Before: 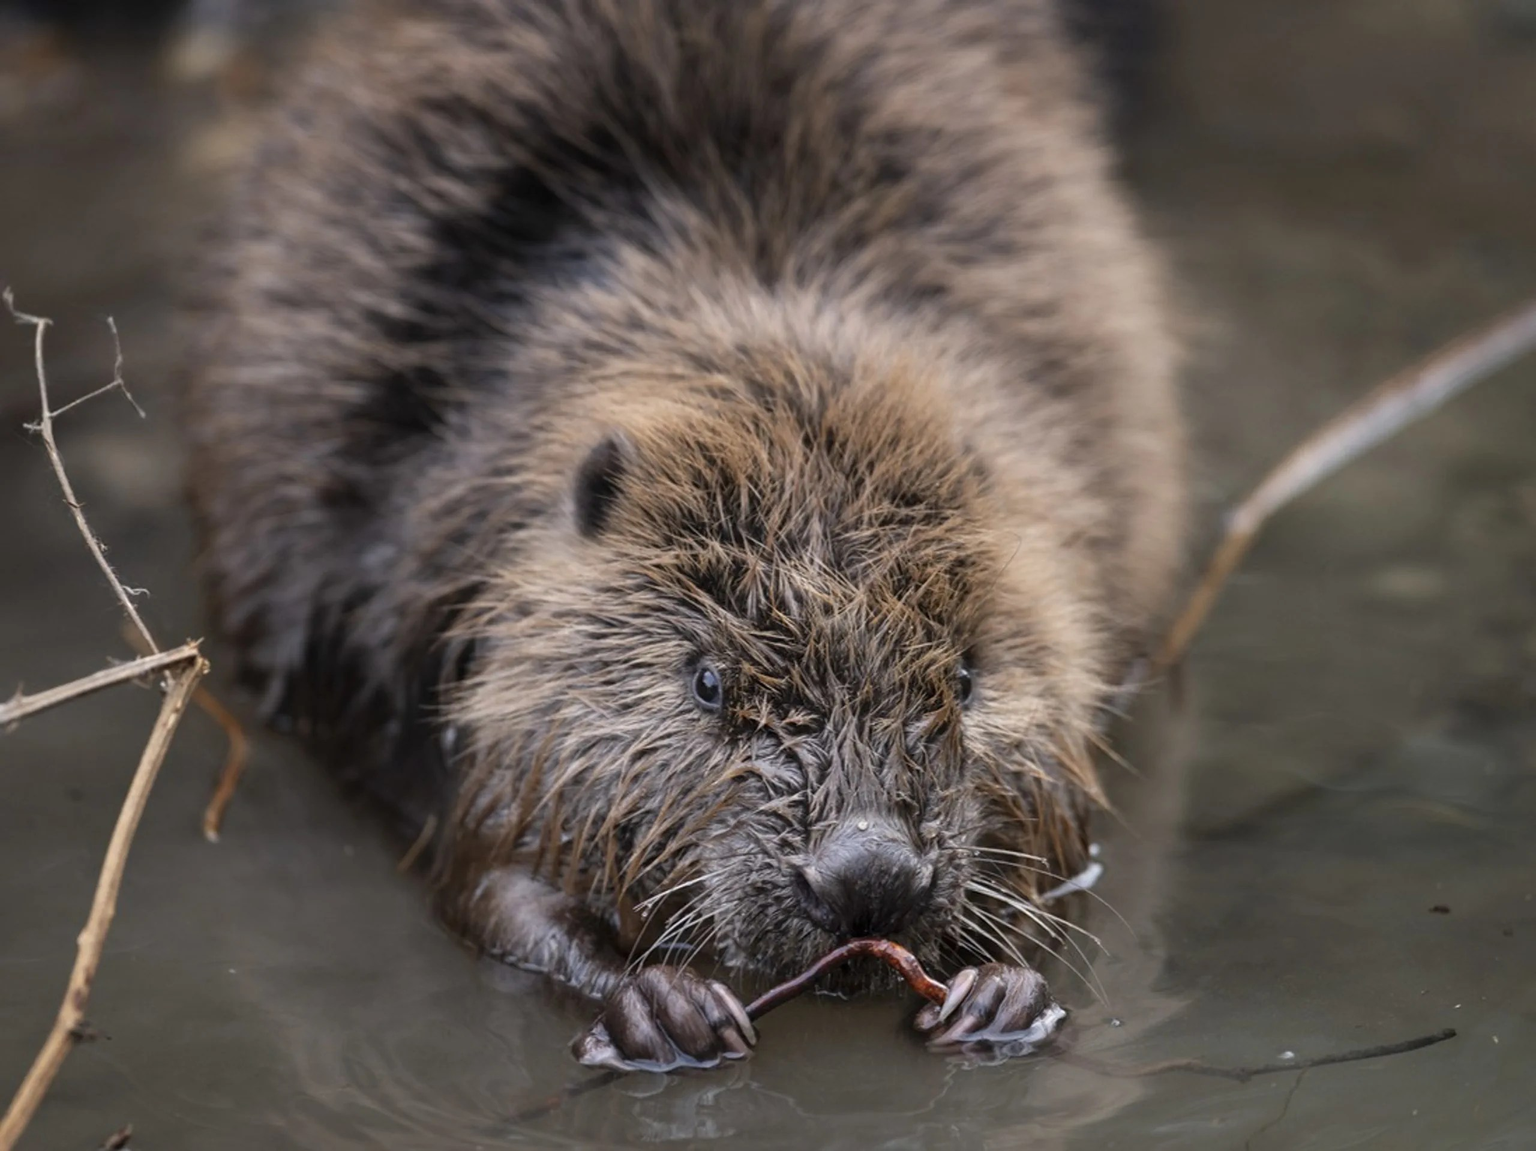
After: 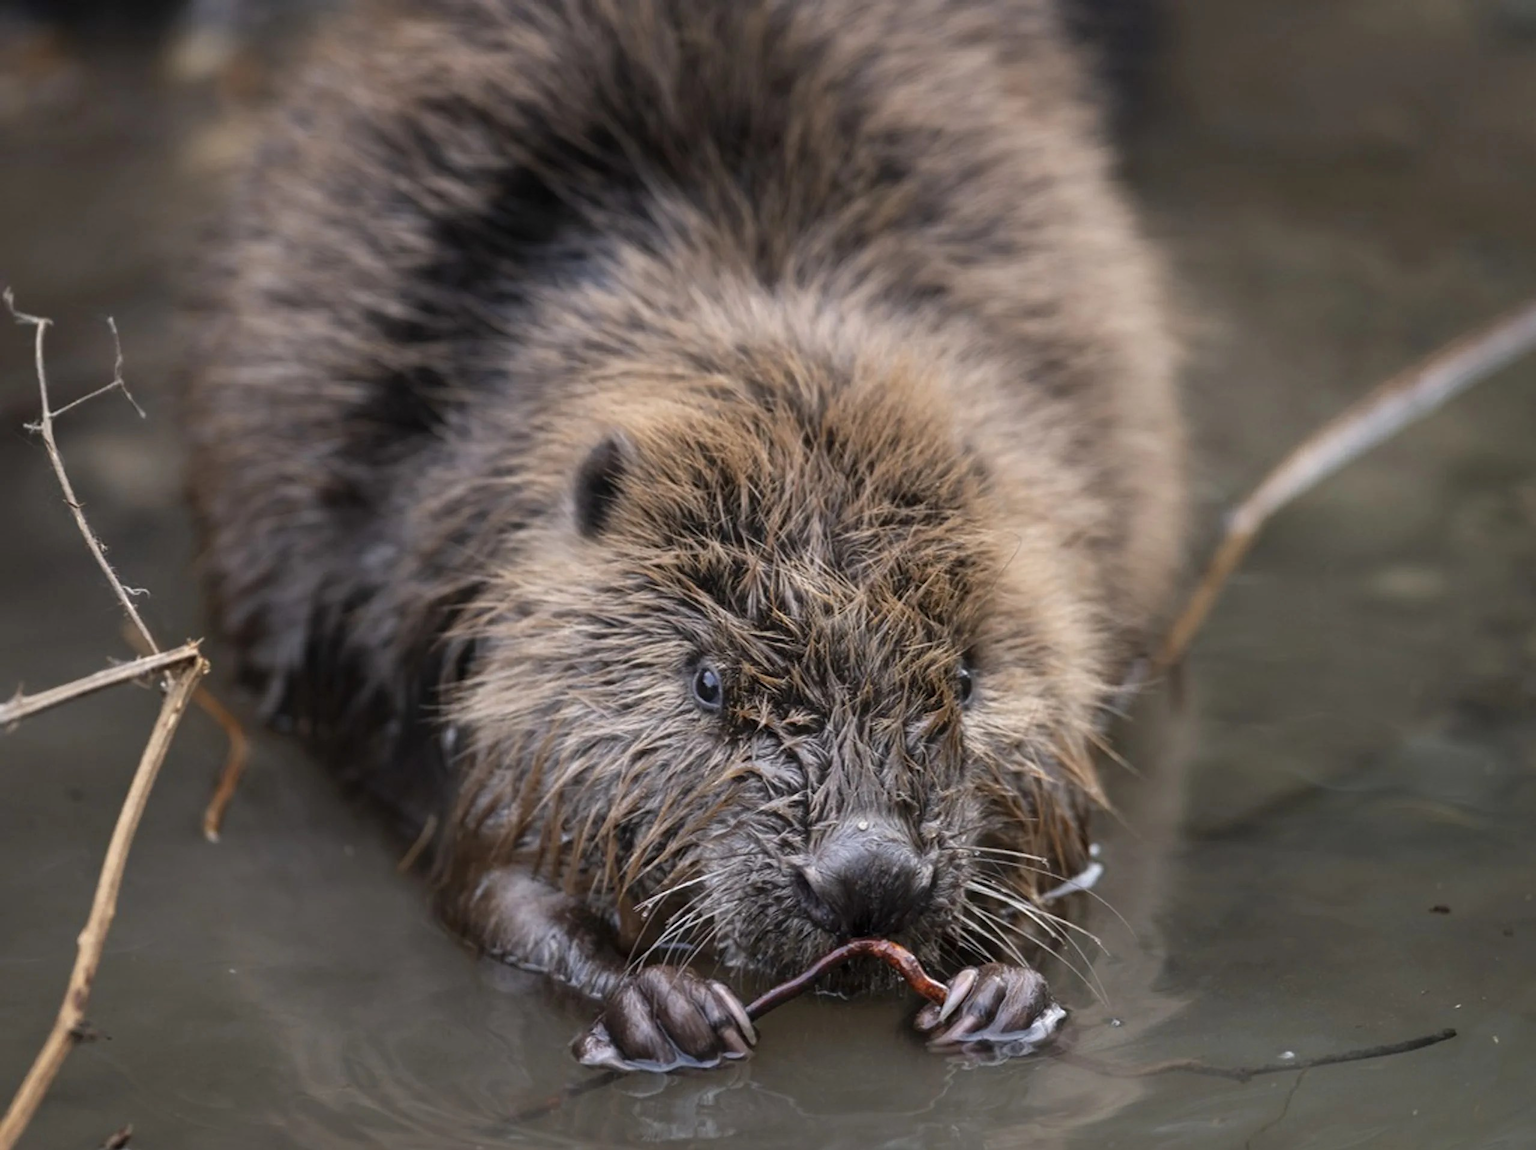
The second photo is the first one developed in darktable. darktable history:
levels: mode automatic, levels [0.018, 0.493, 1]
